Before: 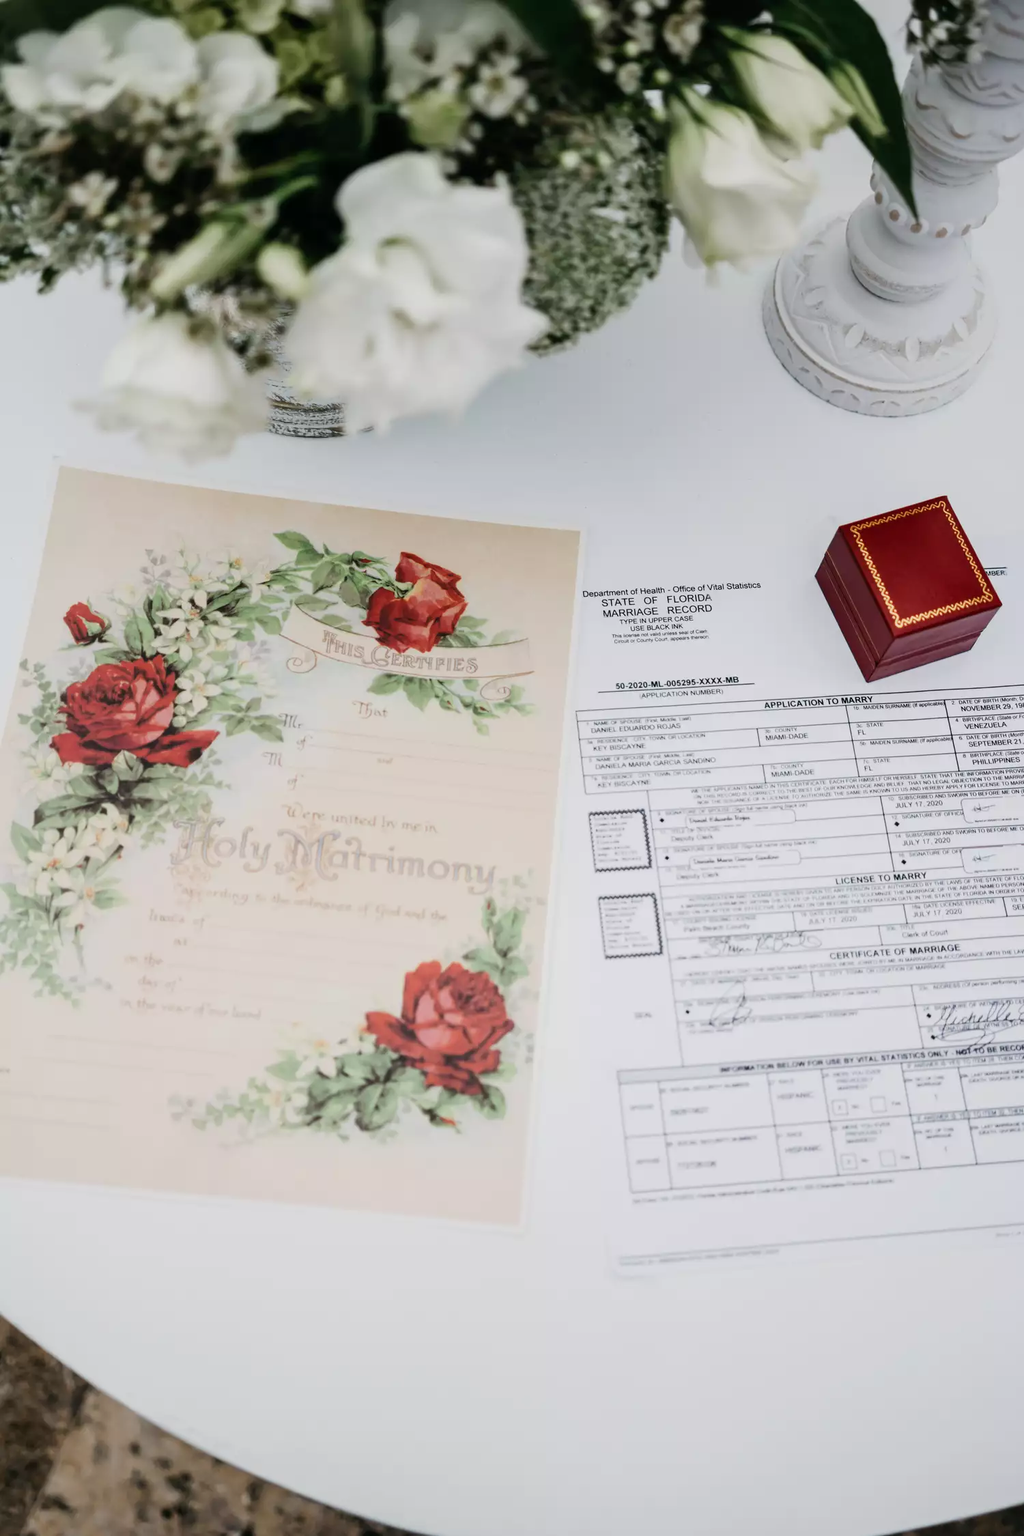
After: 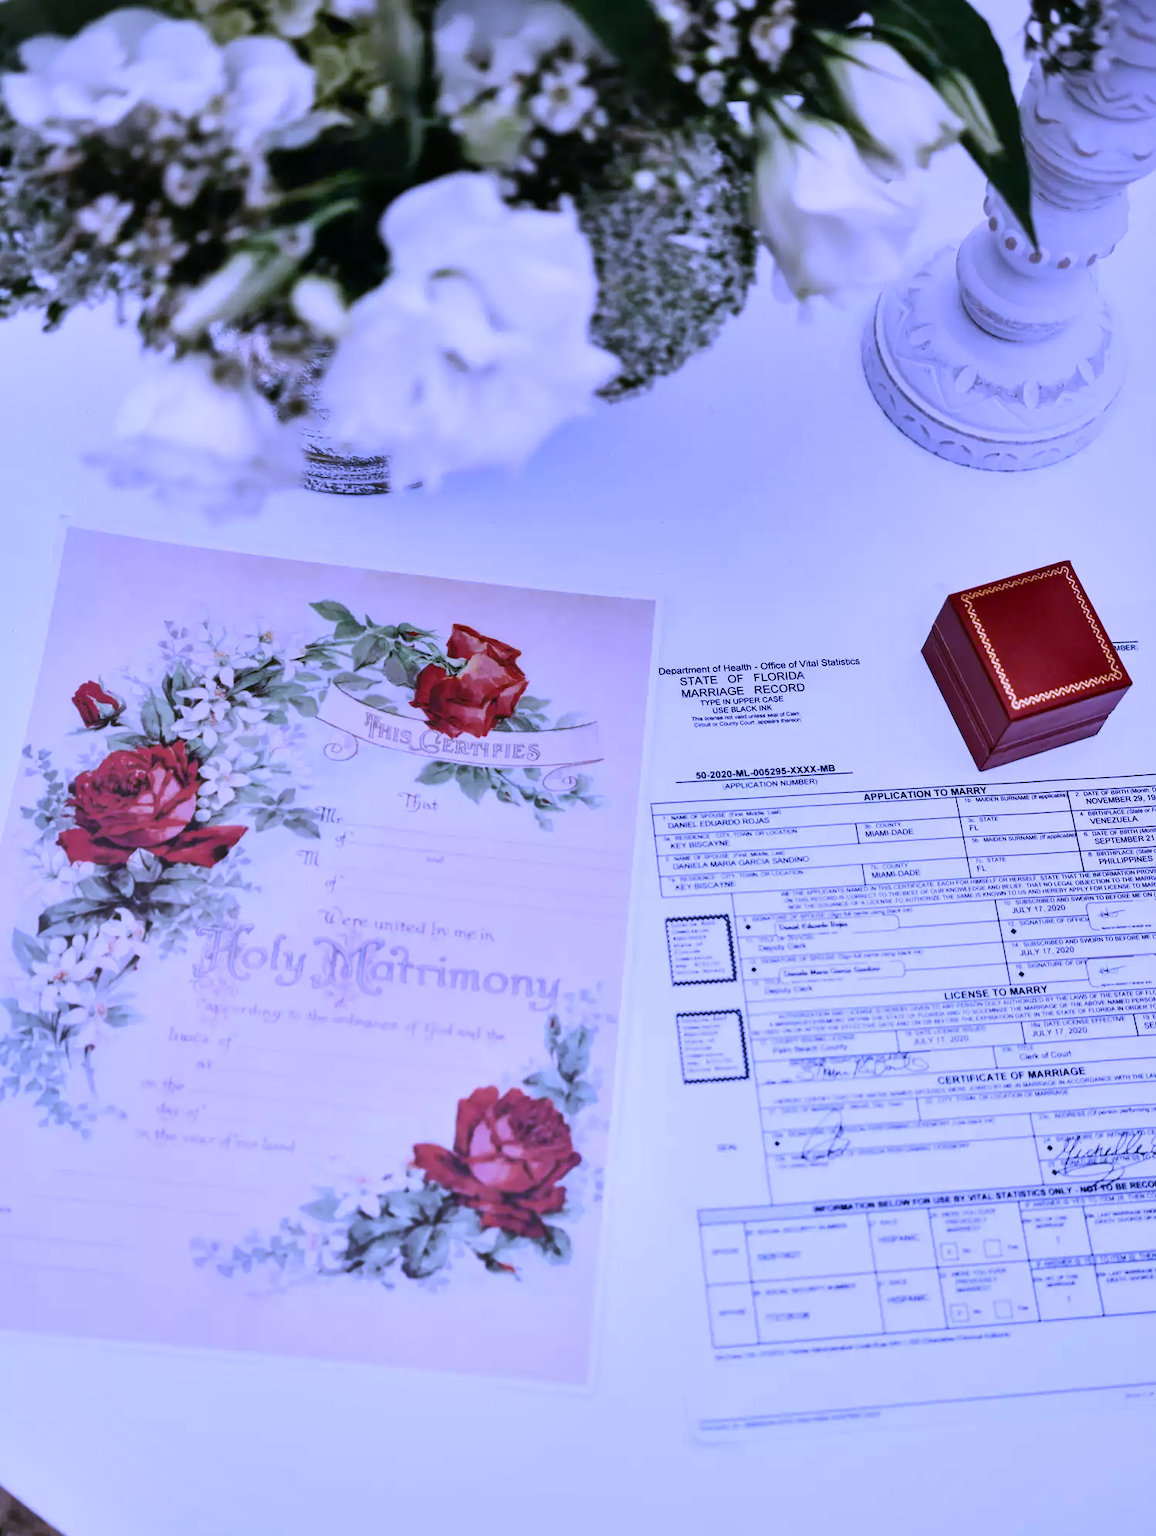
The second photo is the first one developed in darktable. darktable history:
crop and rotate: top 0%, bottom 11.49%
shadows and highlights: low approximation 0.01, soften with gaussian
white balance: red 0.98, blue 1.61
